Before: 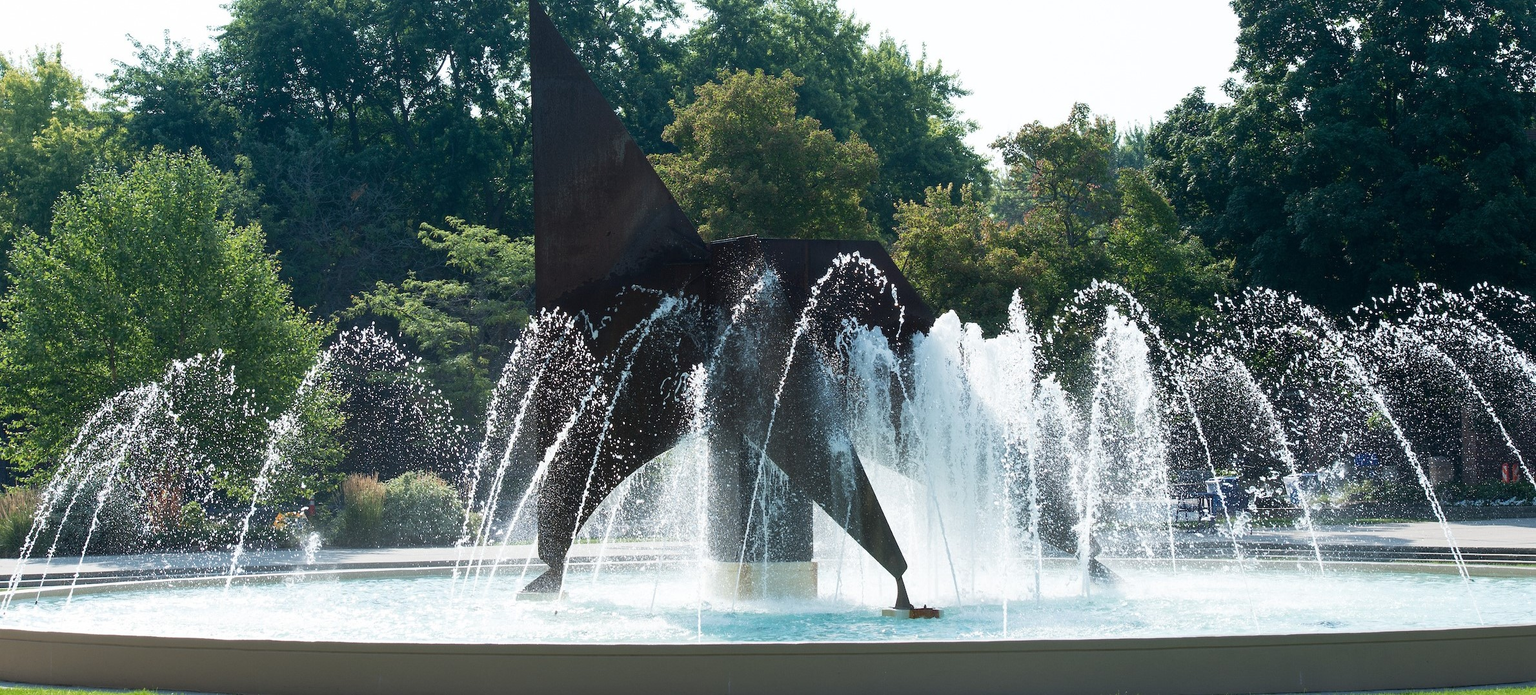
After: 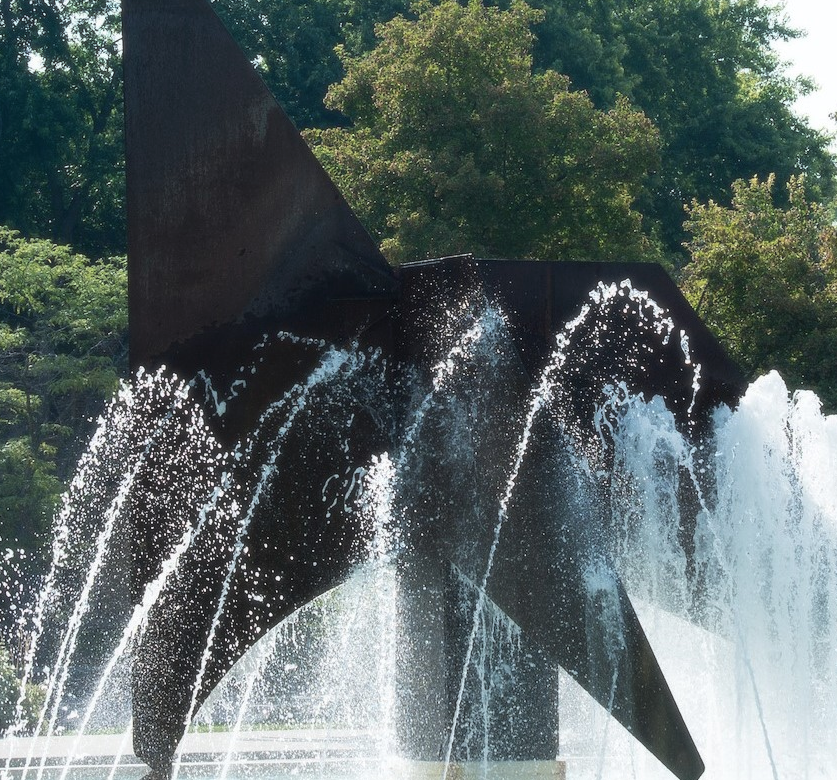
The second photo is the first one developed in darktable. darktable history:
crop and rotate: left 29.476%, top 10.214%, right 35.32%, bottom 17.333%
soften: size 10%, saturation 50%, brightness 0.2 EV, mix 10%
